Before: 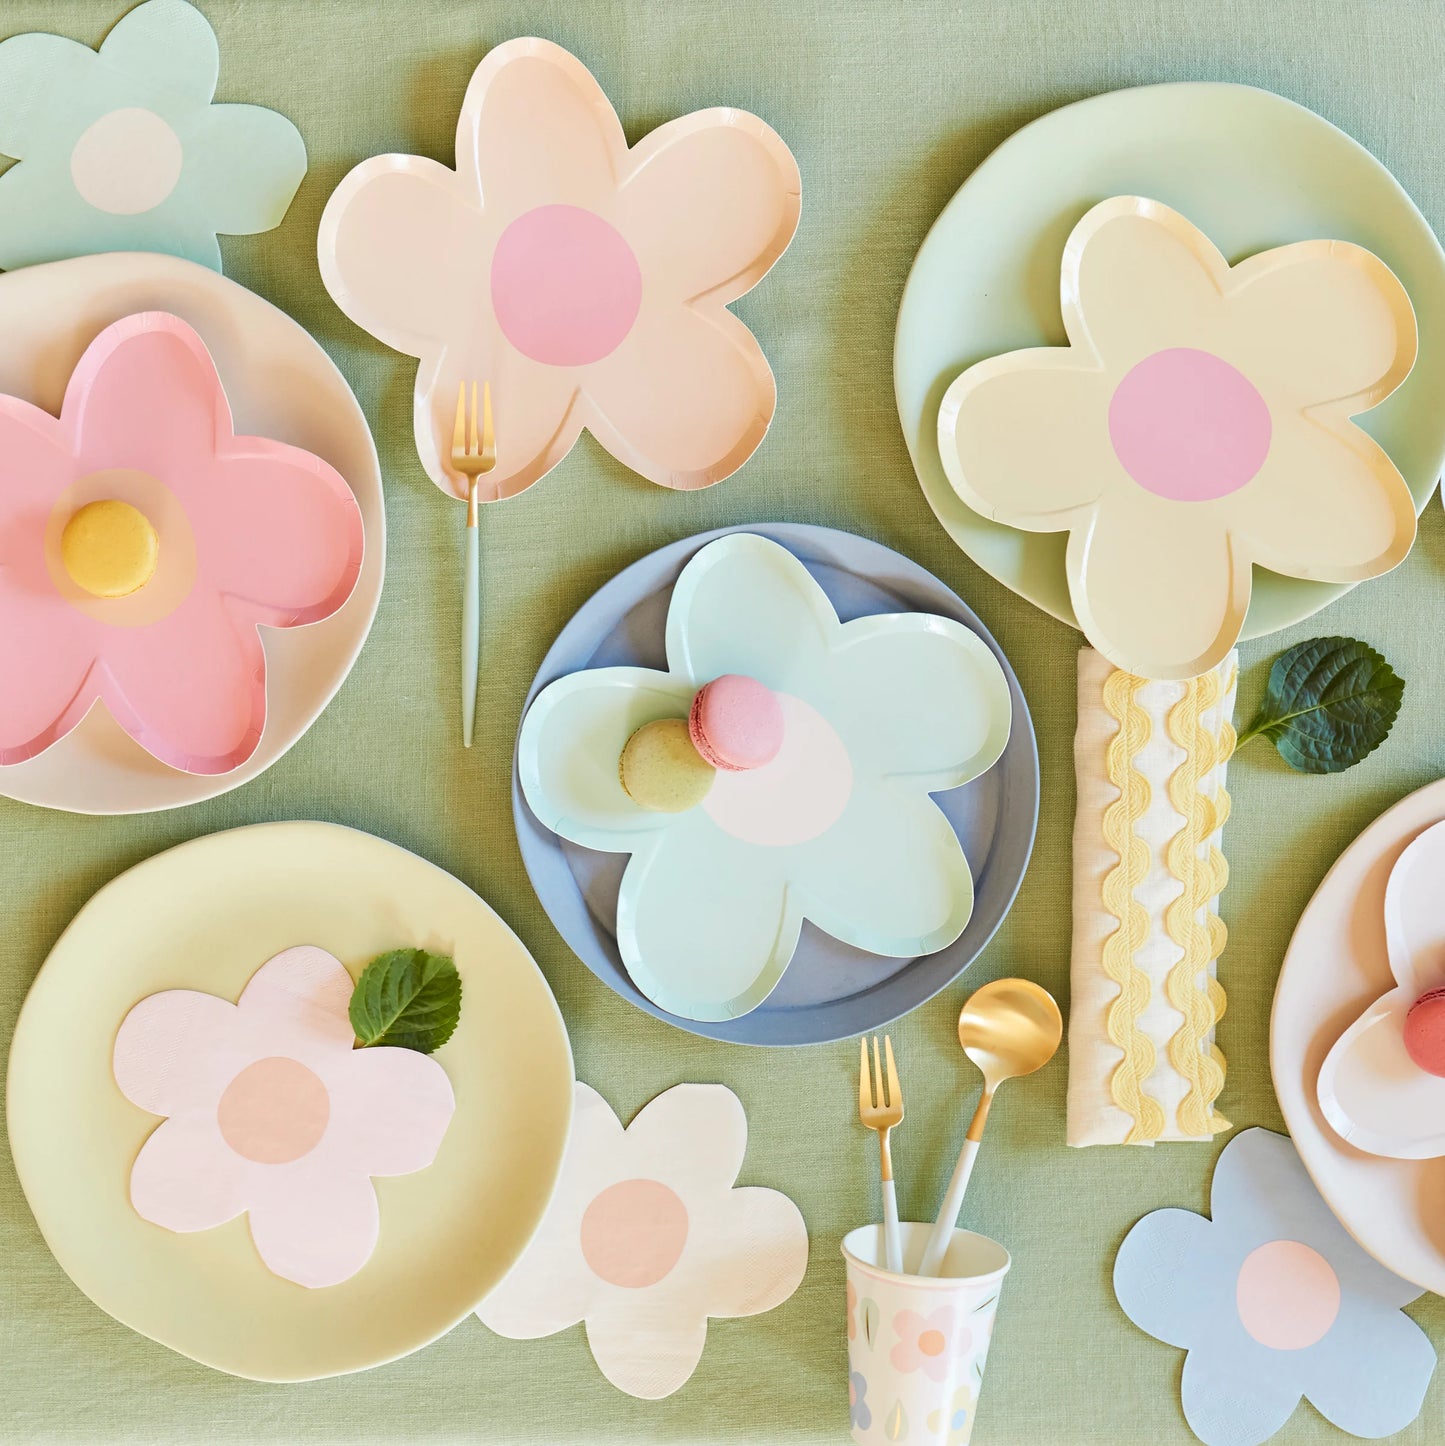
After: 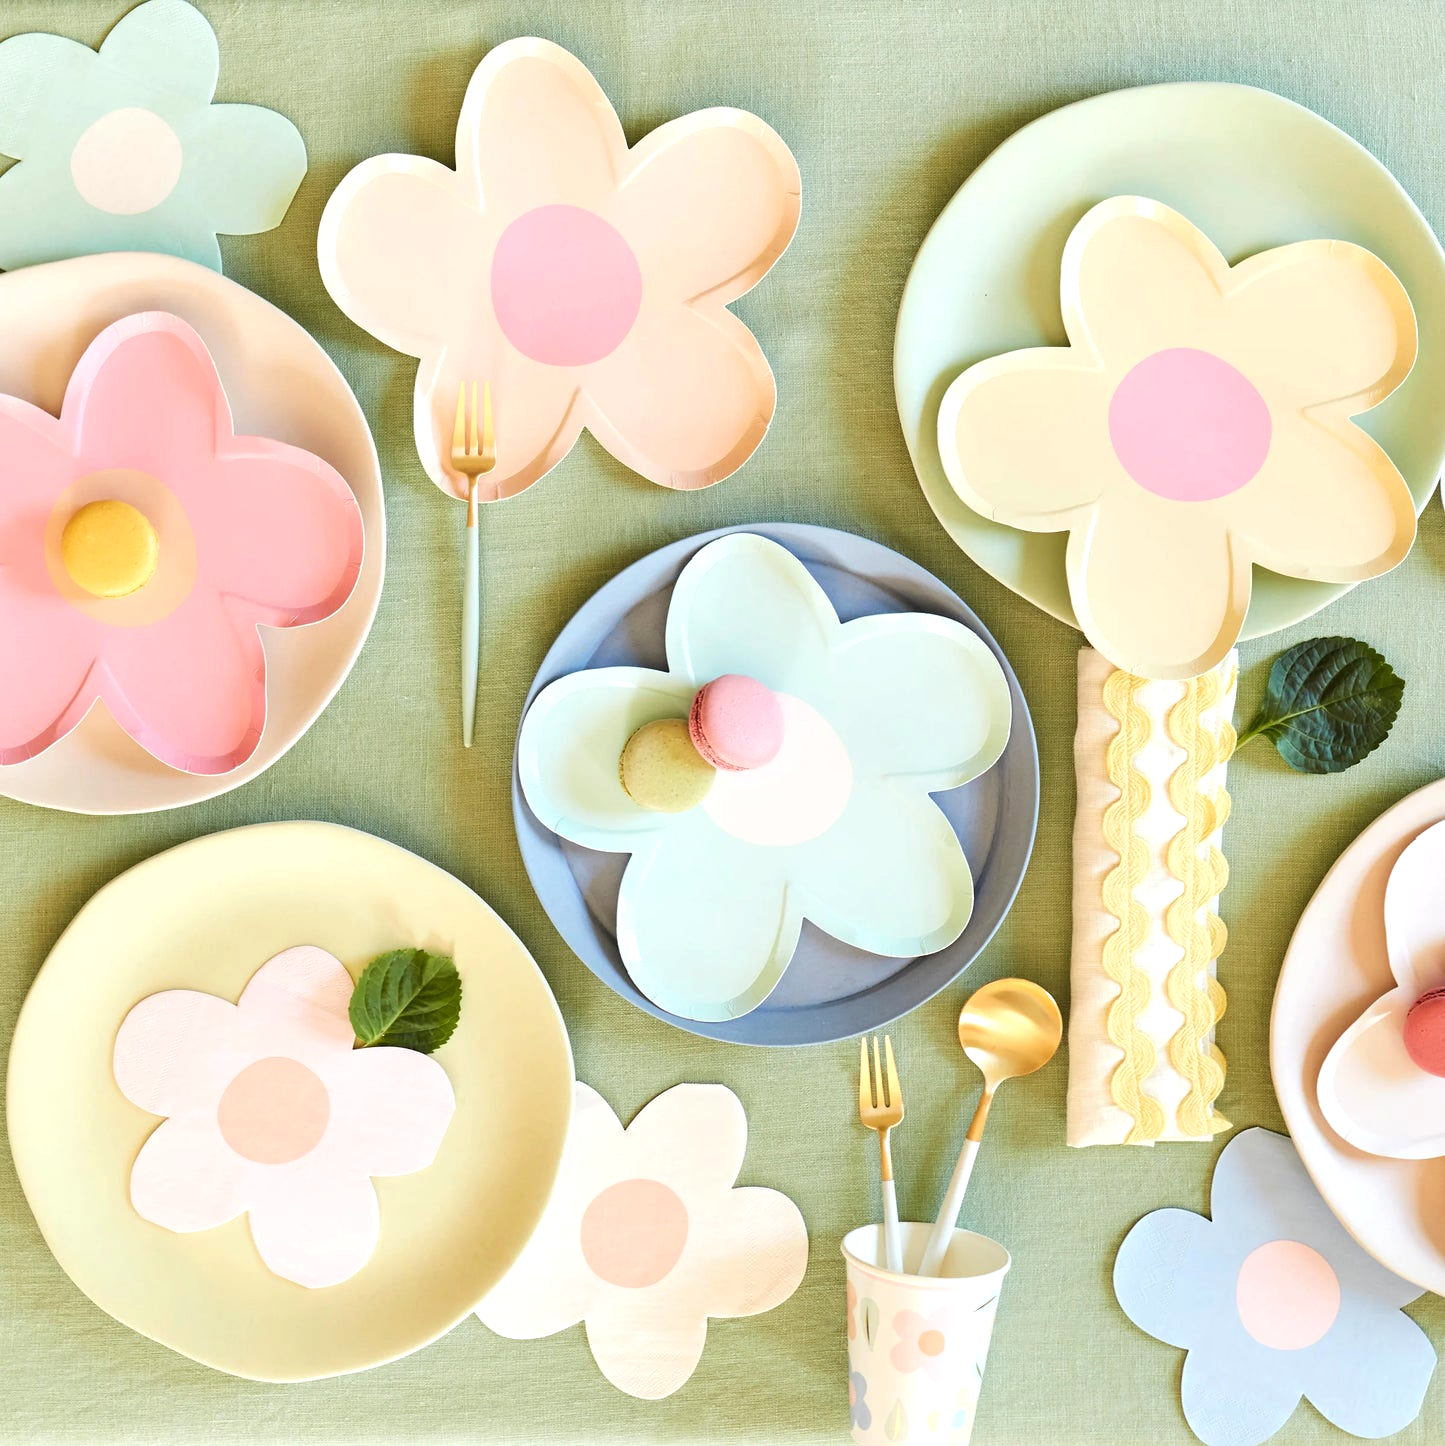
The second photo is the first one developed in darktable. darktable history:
levels: levels [0.055, 0.477, 0.9]
